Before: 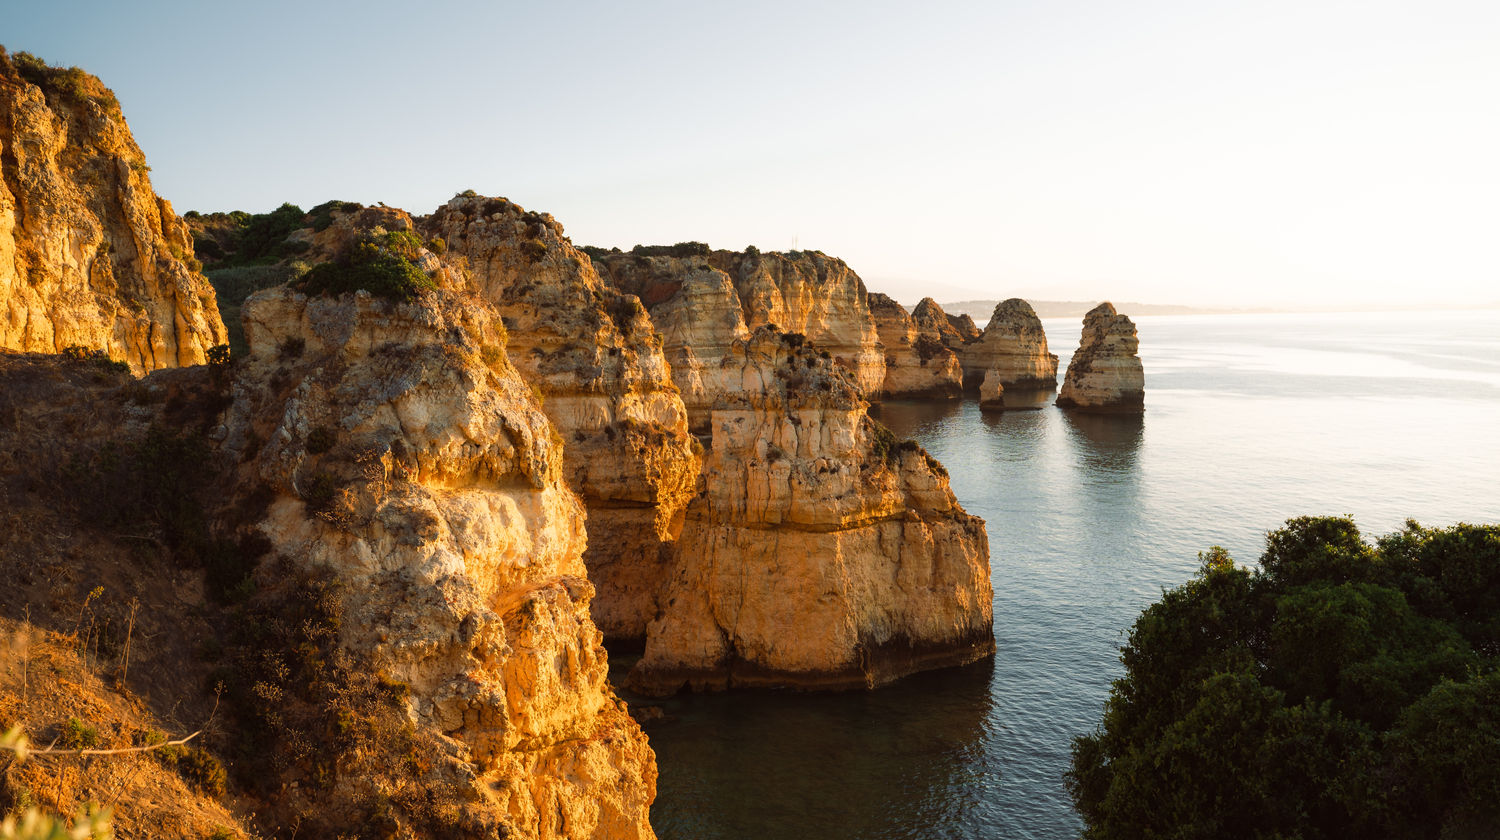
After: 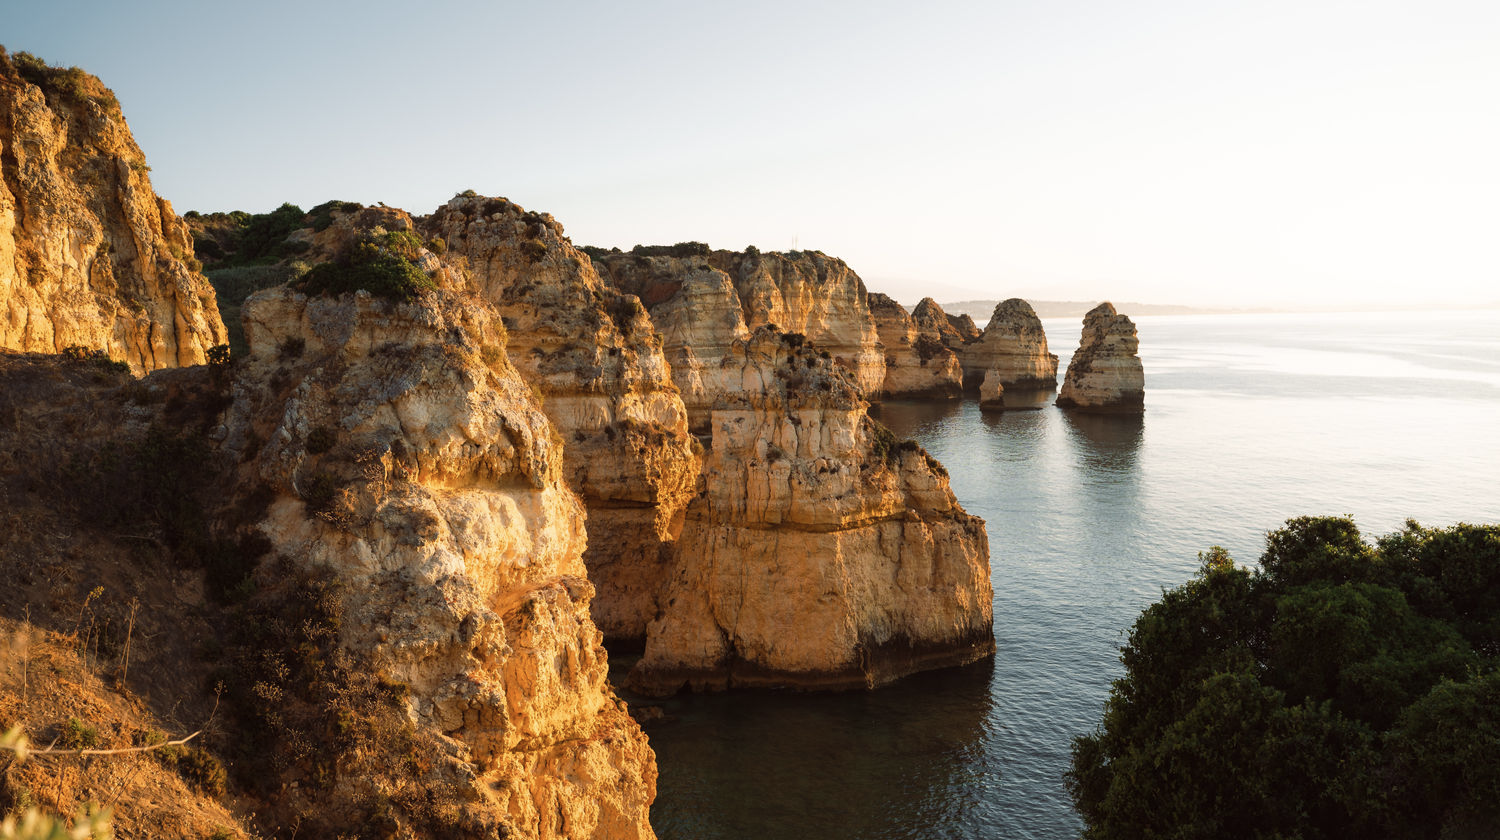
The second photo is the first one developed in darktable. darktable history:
contrast brightness saturation: saturation -0.153
